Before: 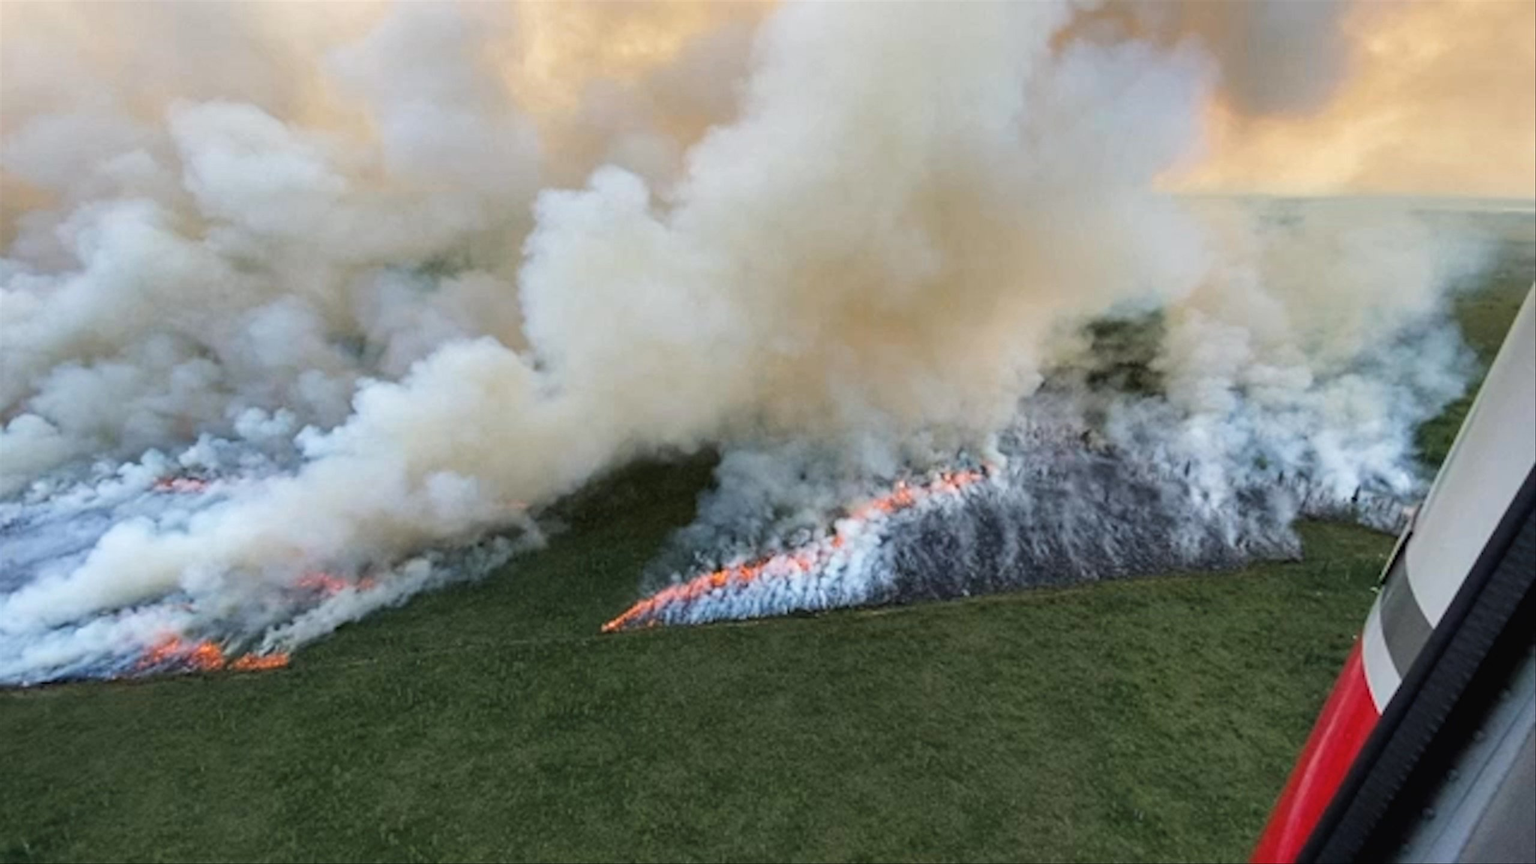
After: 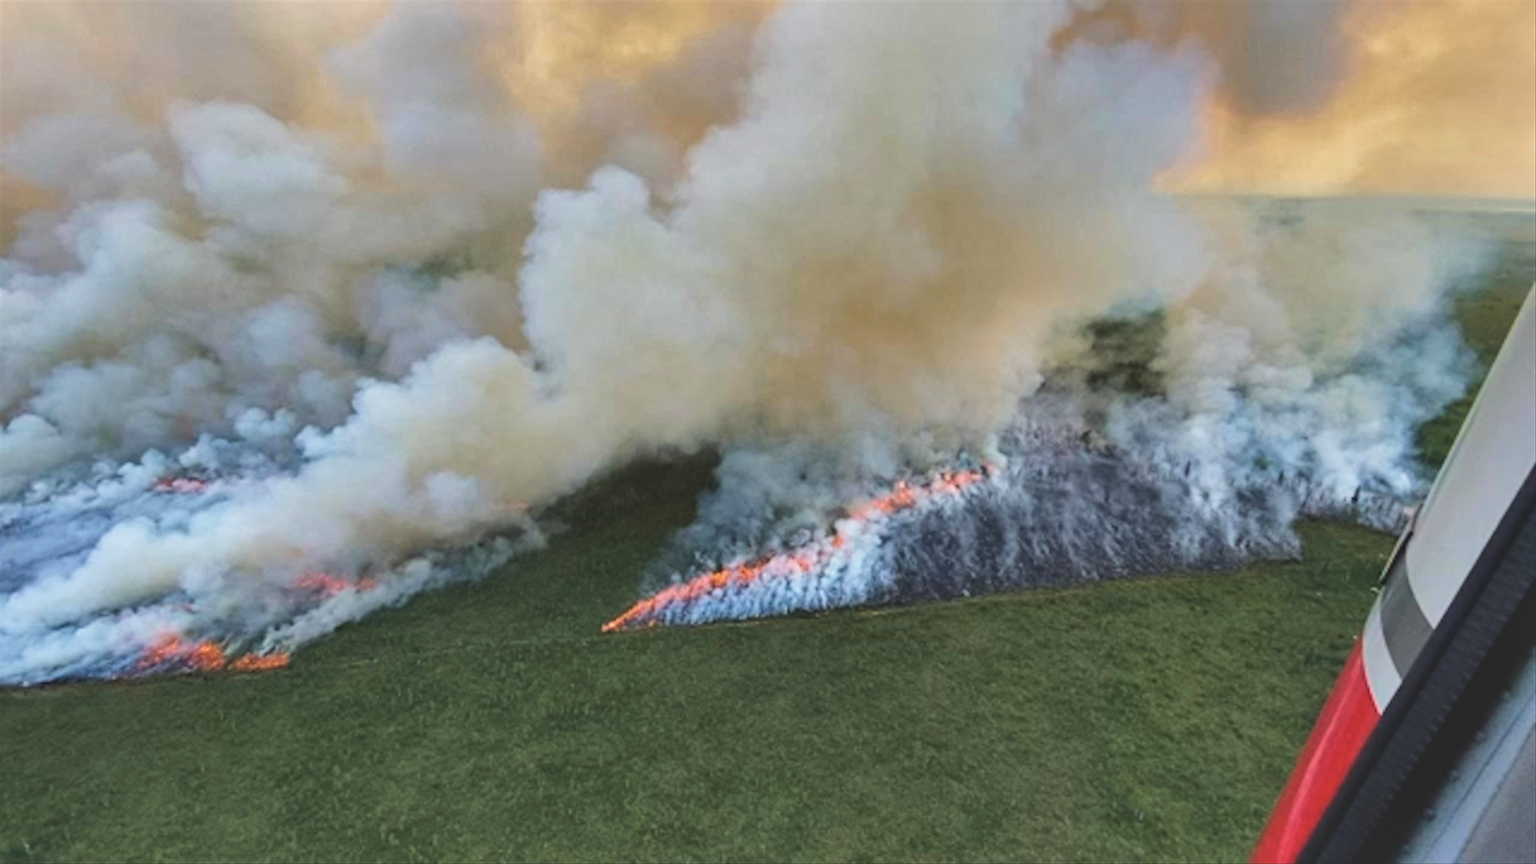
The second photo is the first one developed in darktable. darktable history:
velvia: on, module defaults
exposure: black level correction -0.015, exposure -0.125 EV, compensate highlight preservation false
shadows and highlights: low approximation 0.01, soften with gaussian
